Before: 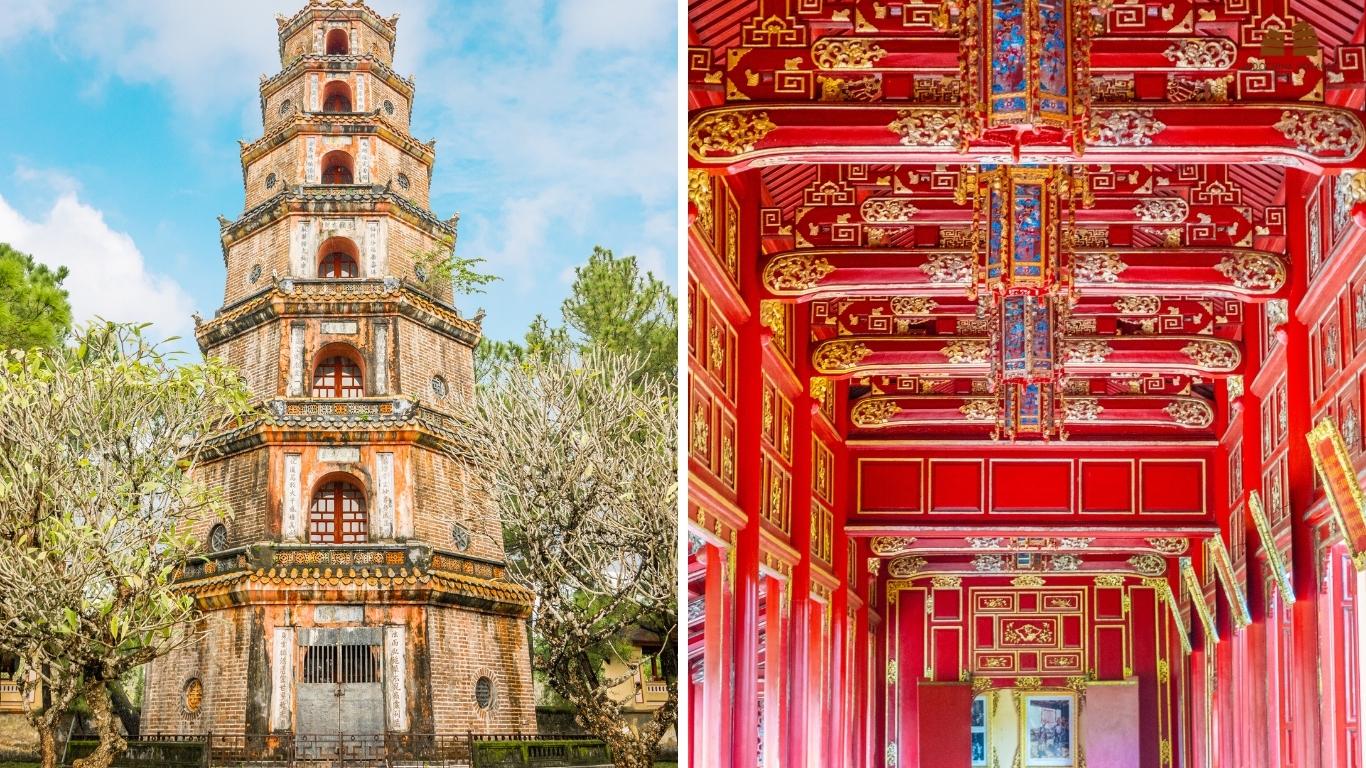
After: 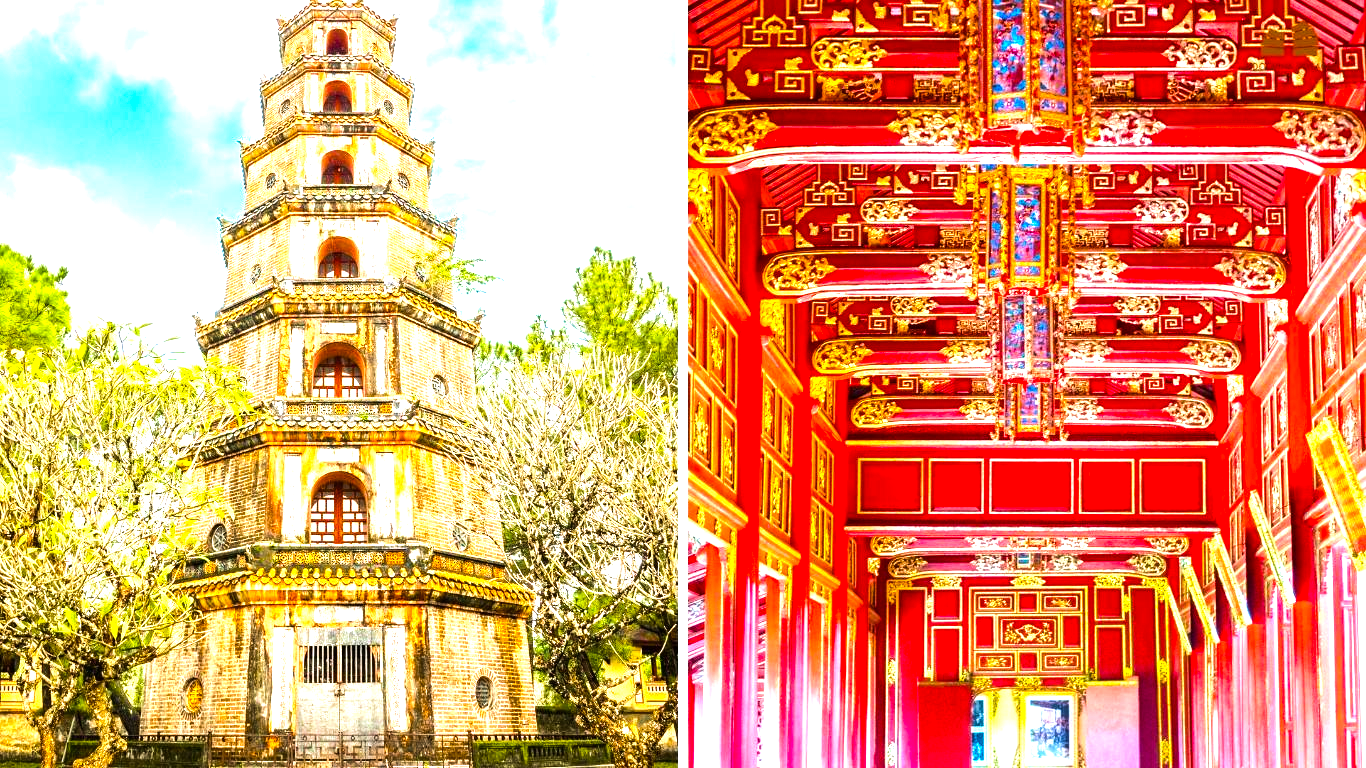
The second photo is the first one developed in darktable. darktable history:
tone equalizer: -8 EV -0.75 EV, -7 EV -0.7 EV, -6 EV -0.6 EV, -5 EV -0.4 EV, -3 EV 0.4 EV, -2 EV 0.6 EV, -1 EV 0.7 EV, +0 EV 0.75 EV, edges refinement/feathering 500, mask exposure compensation -1.57 EV, preserve details no
velvia: strength 36.57%
color balance rgb: linear chroma grading › global chroma 15%, perceptual saturation grading › global saturation 30%
exposure: black level correction 0, exposure 0.7 EV, compensate exposure bias true, compensate highlight preservation false
